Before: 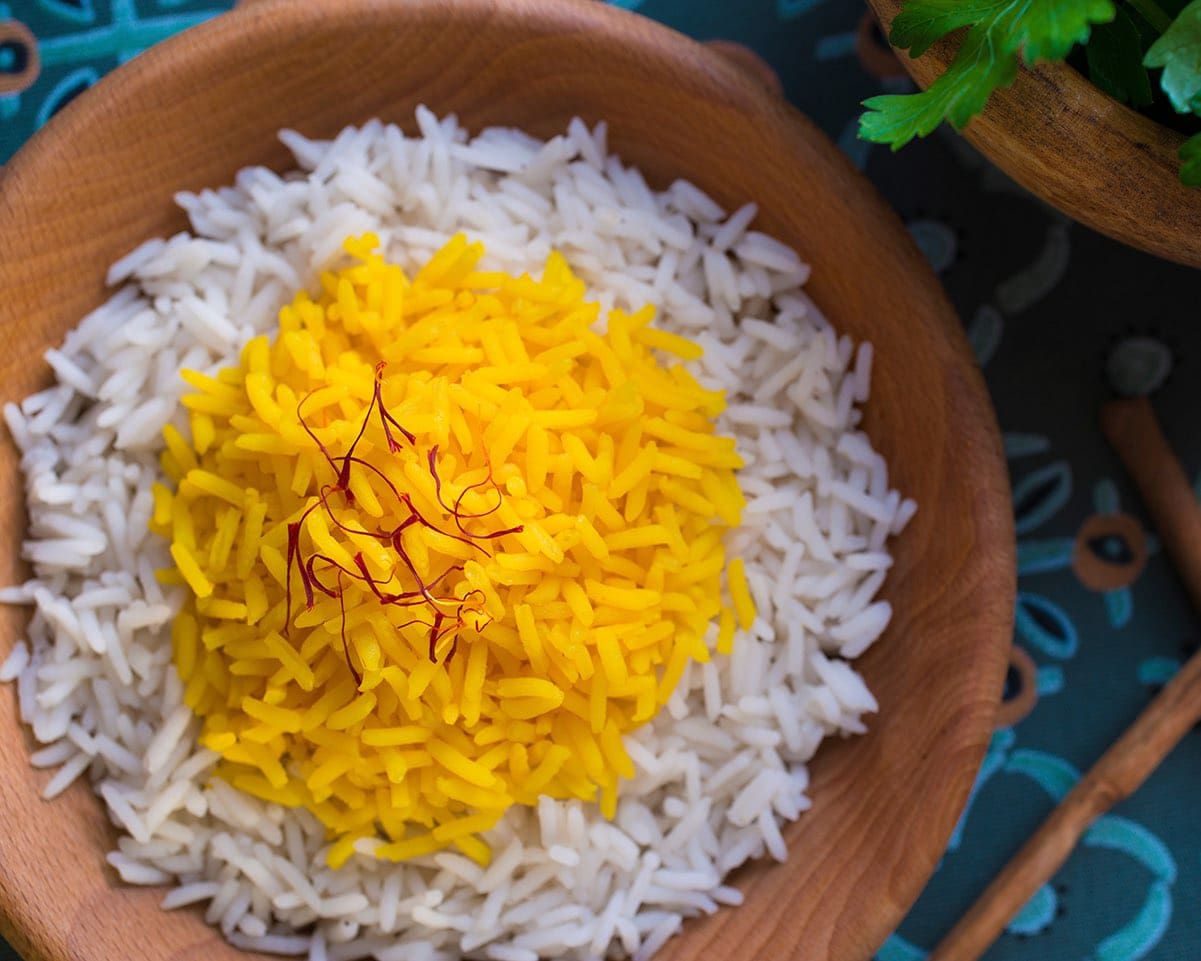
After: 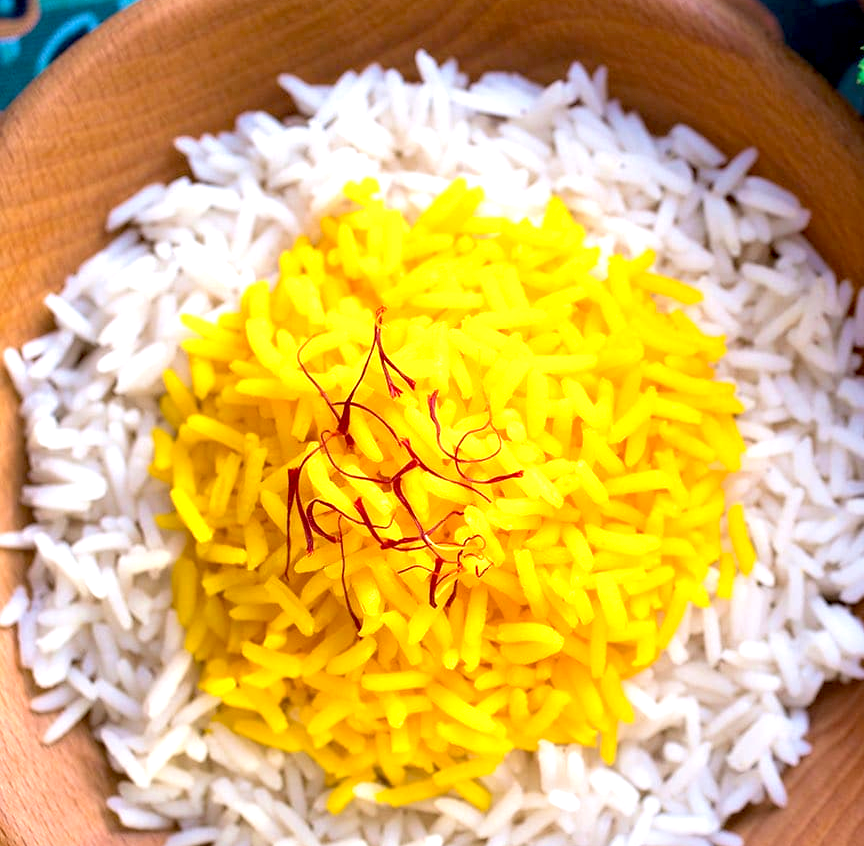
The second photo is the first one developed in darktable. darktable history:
exposure: black level correction 0.008, exposure 0.979 EV, compensate highlight preservation false
crop: top 5.803%, right 27.864%, bottom 5.804%
velvia: strength 15%
